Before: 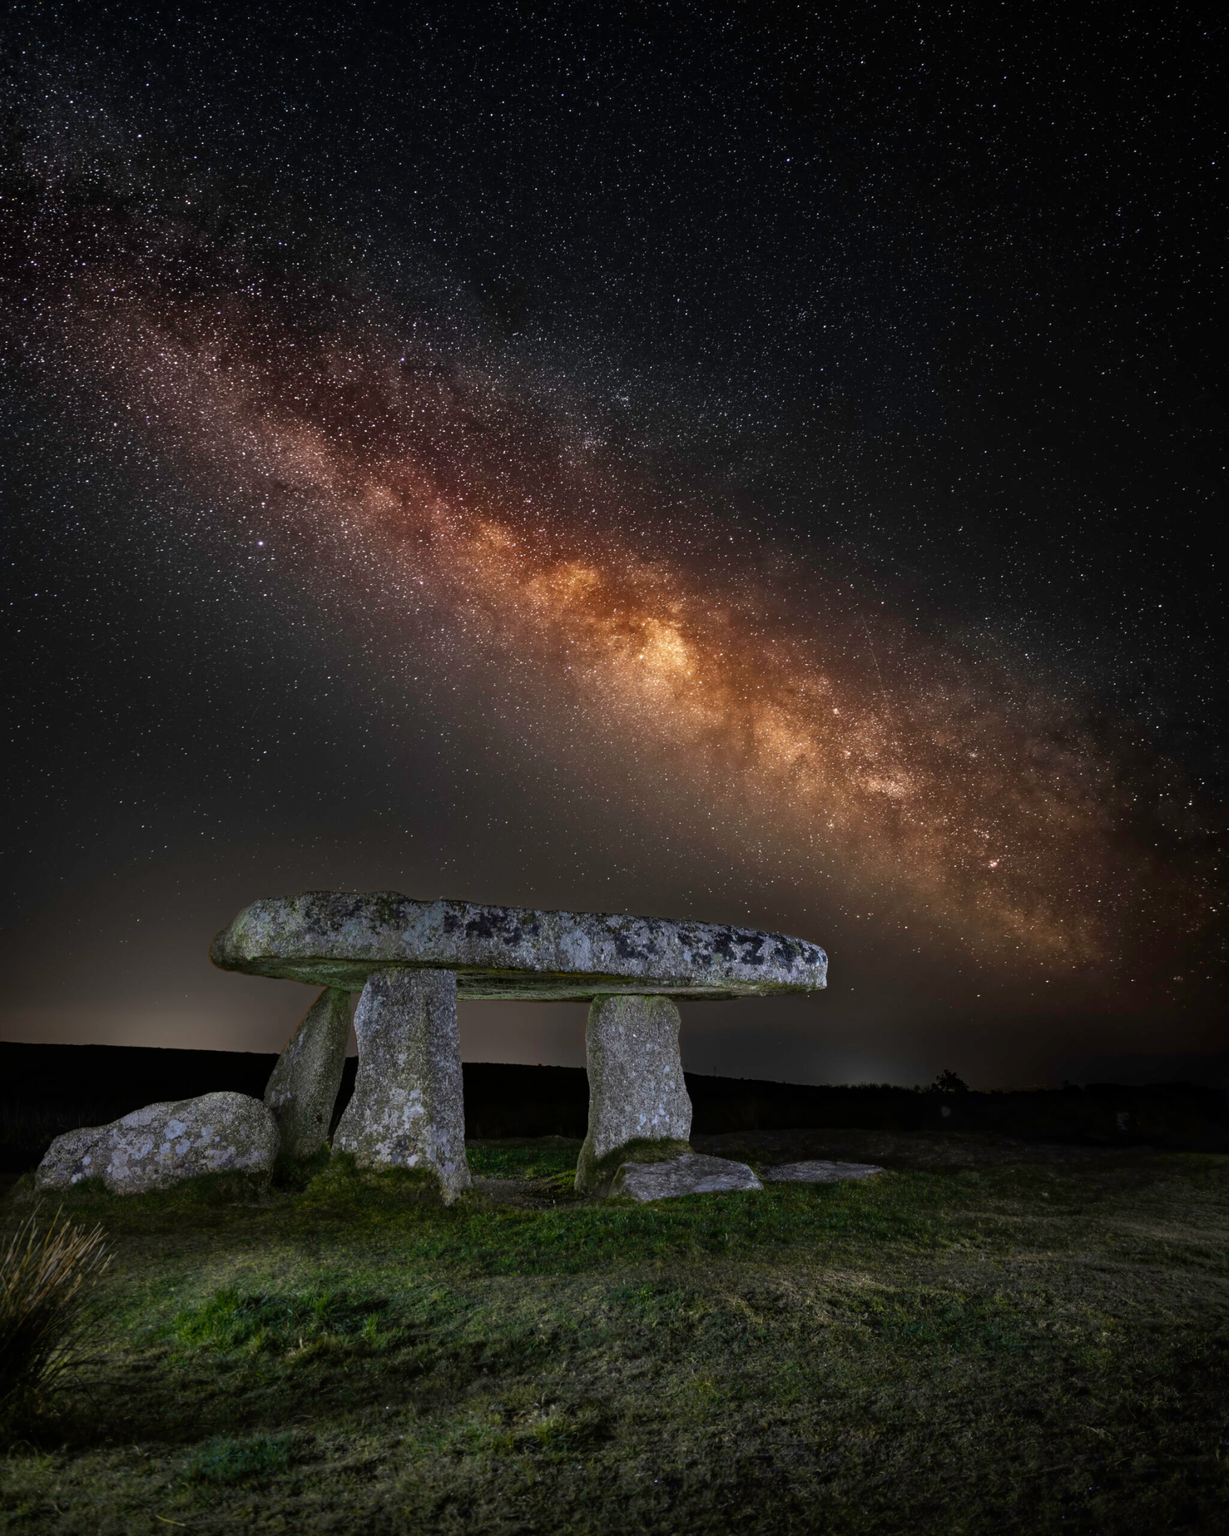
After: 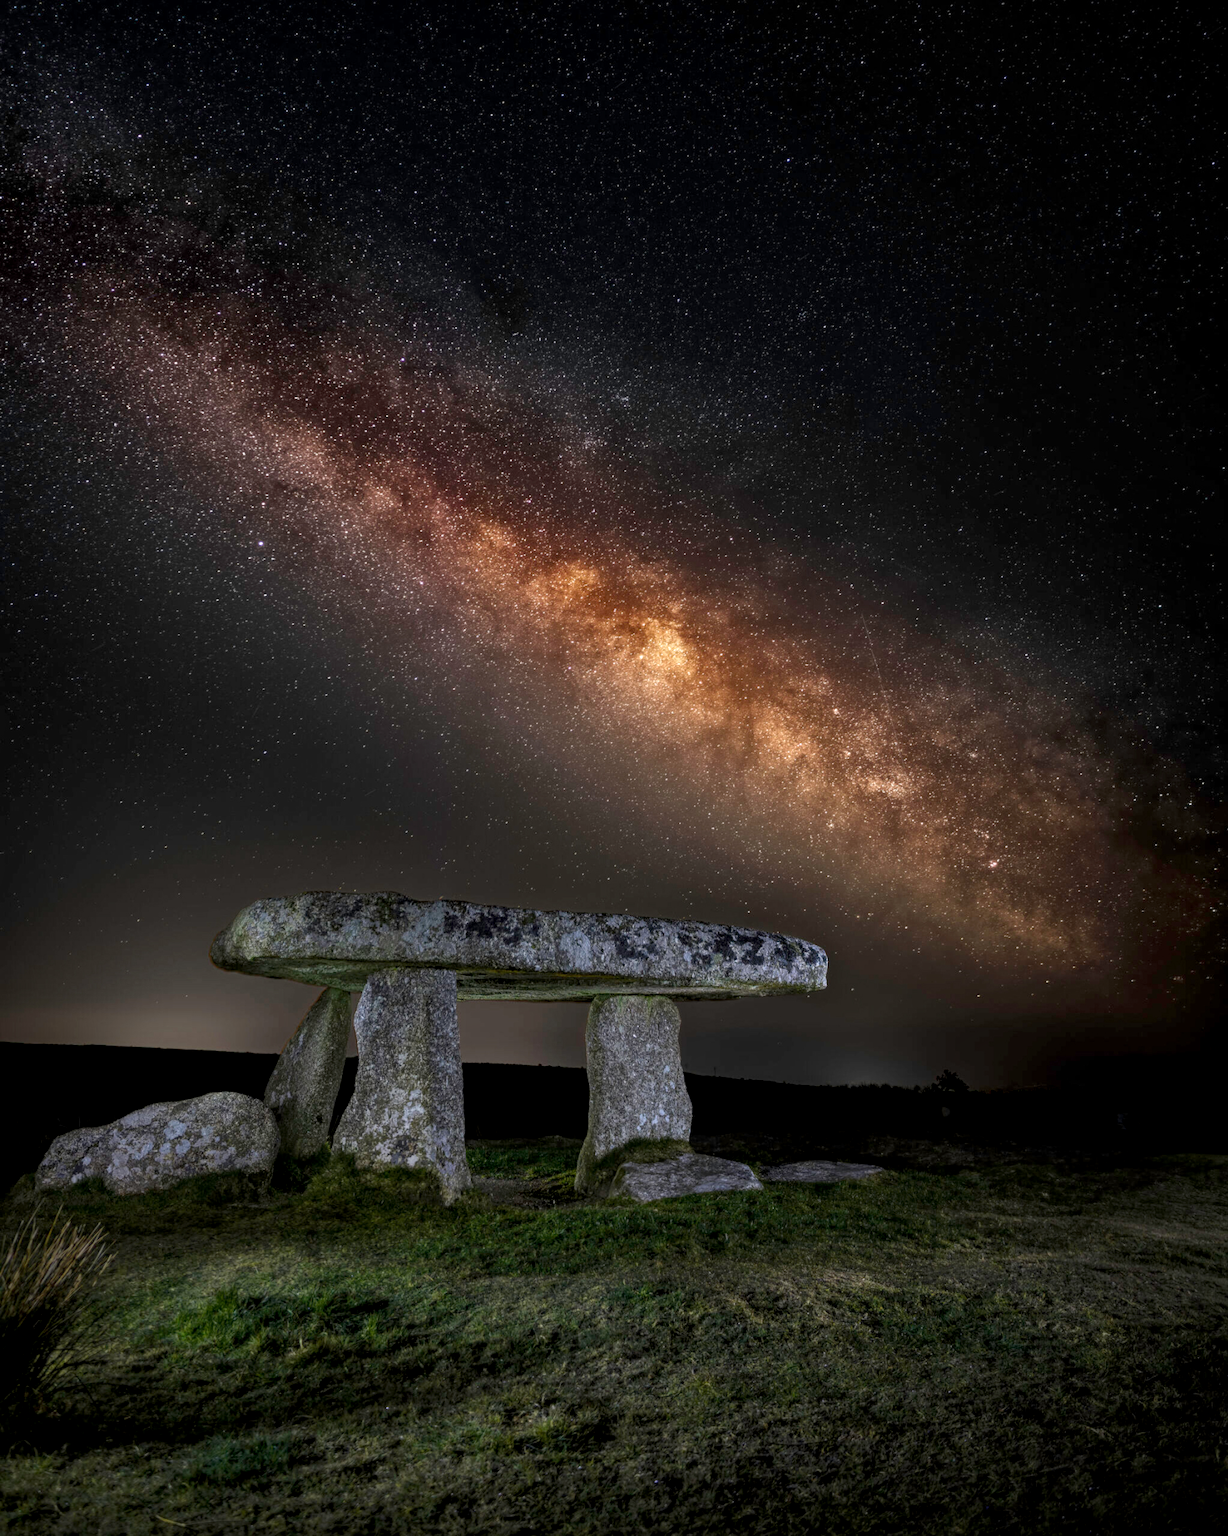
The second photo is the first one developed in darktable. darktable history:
local contrast: highlights 97%, shadows 86%, detail 160%, midtone range 0.2
shadows and highlights: shadows -22.18, highlights 98.92, soften with gaussian
